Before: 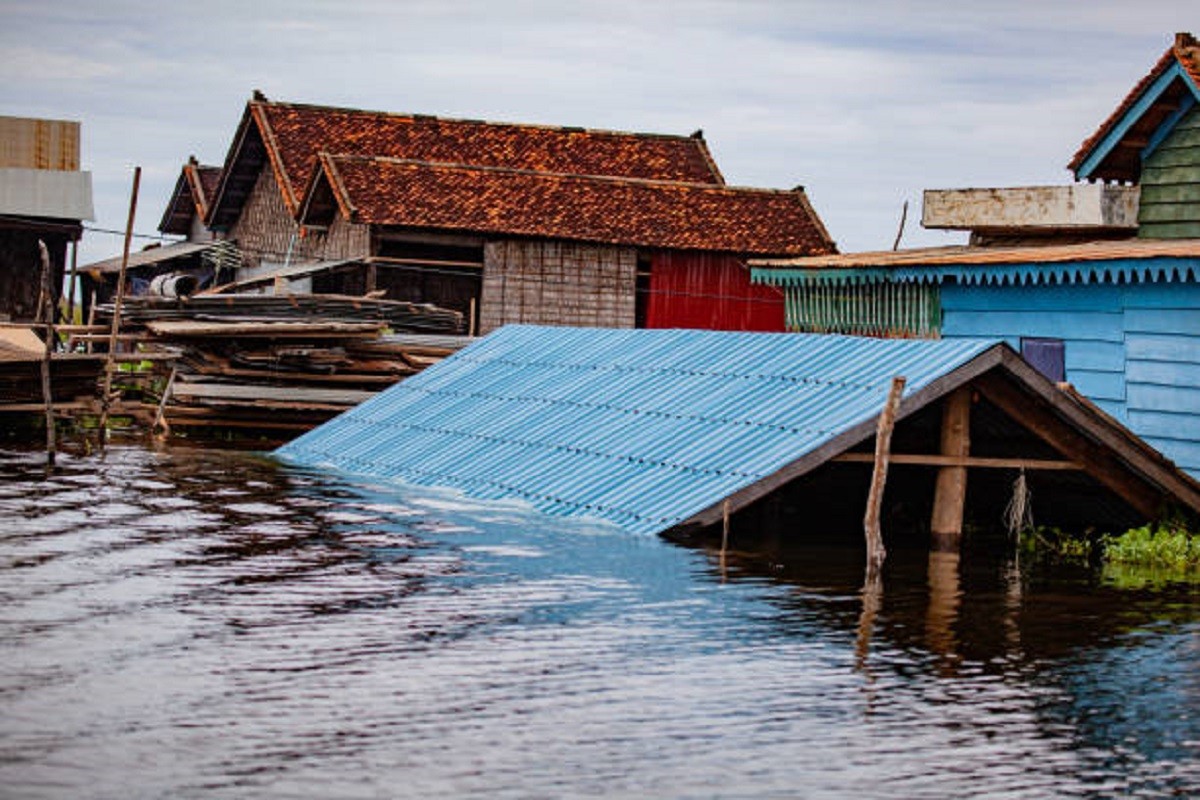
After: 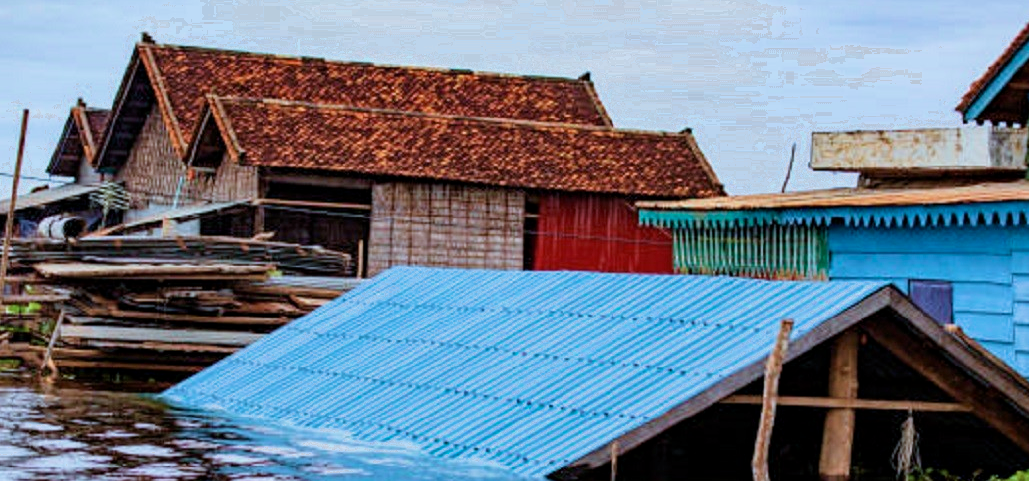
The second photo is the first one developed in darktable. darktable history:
exposure: black level correction 0.001, exposure 0.499 EV, compensate highlight preservation false
color calibration: illuminant F (fluorescent), F source F9 (Cool White Deluxe 4150 K) – high CRI, x 0.375, y 0.373, temperature 4158.23 K
velvia: strength 36.68%
filmic rgb: black relative exposure -14.88 EV, white relative exposure 3 EV, threshold 5.99 EV, target black luminance 0%, hardness 9.34, latitude 98.81%, contrast 0.913, shadows ↔ highlights balance 0.3%, enable highlight reconstruction true
crop and rotate: left 9.374%, top 7.336%, right 4.862%, bottom 32.459%
